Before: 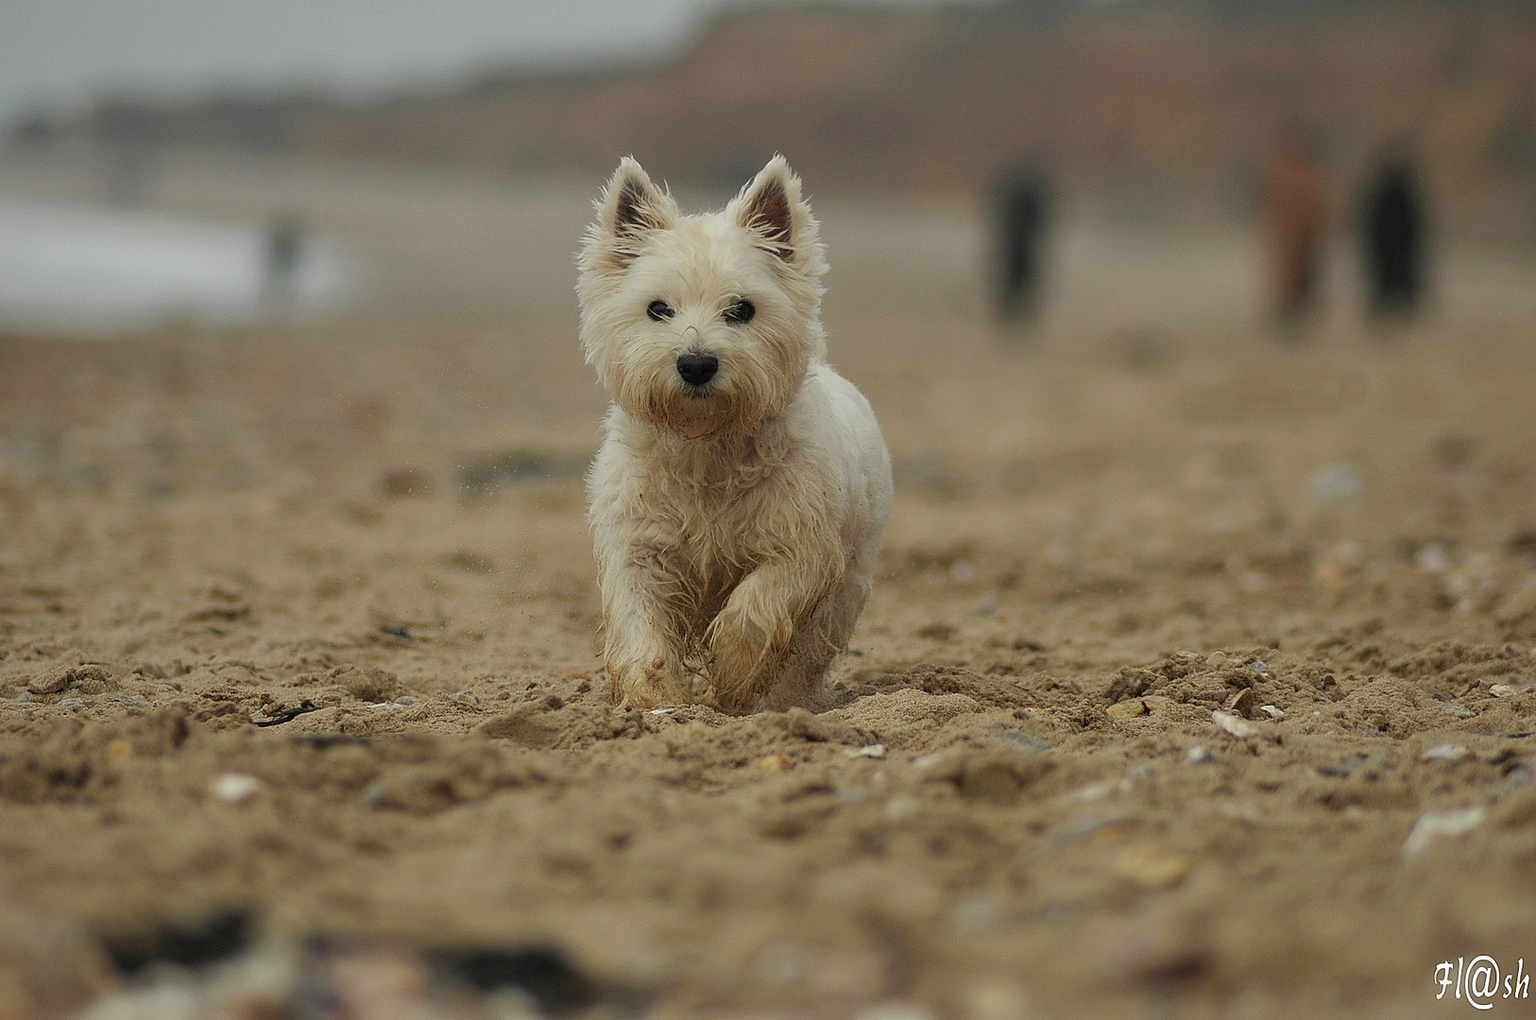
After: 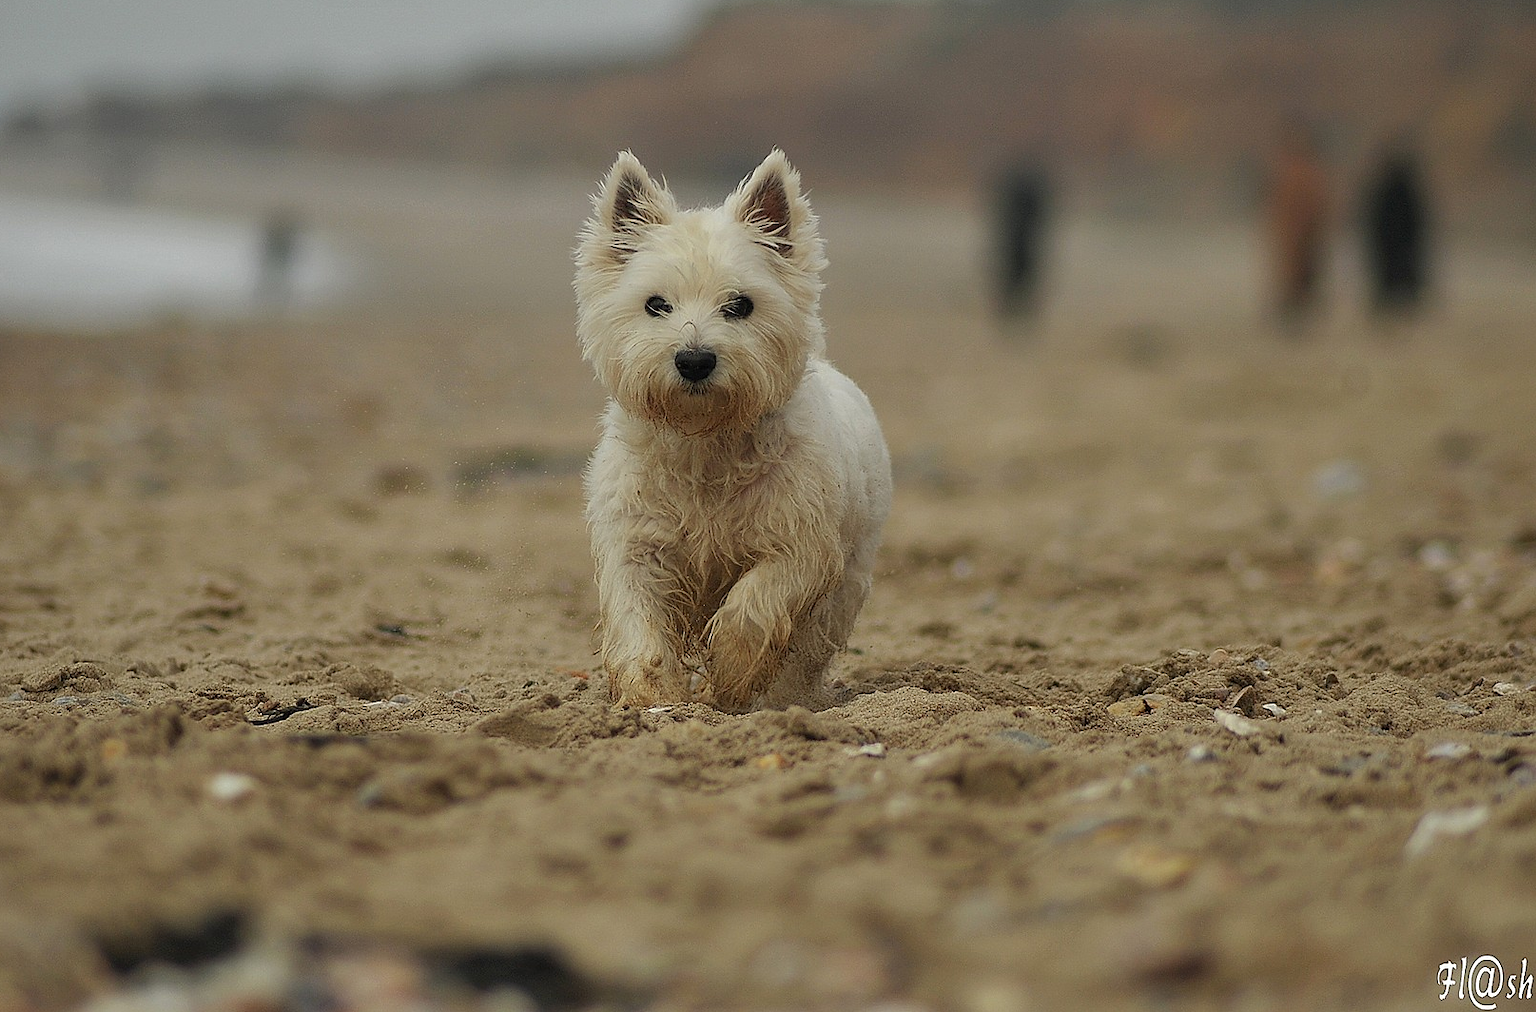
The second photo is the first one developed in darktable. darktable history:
sharpen: radius 1.045, threshold 1.066
crop: left 0.486%, top 0.718%, right 0.188%, bottom 0.588%
